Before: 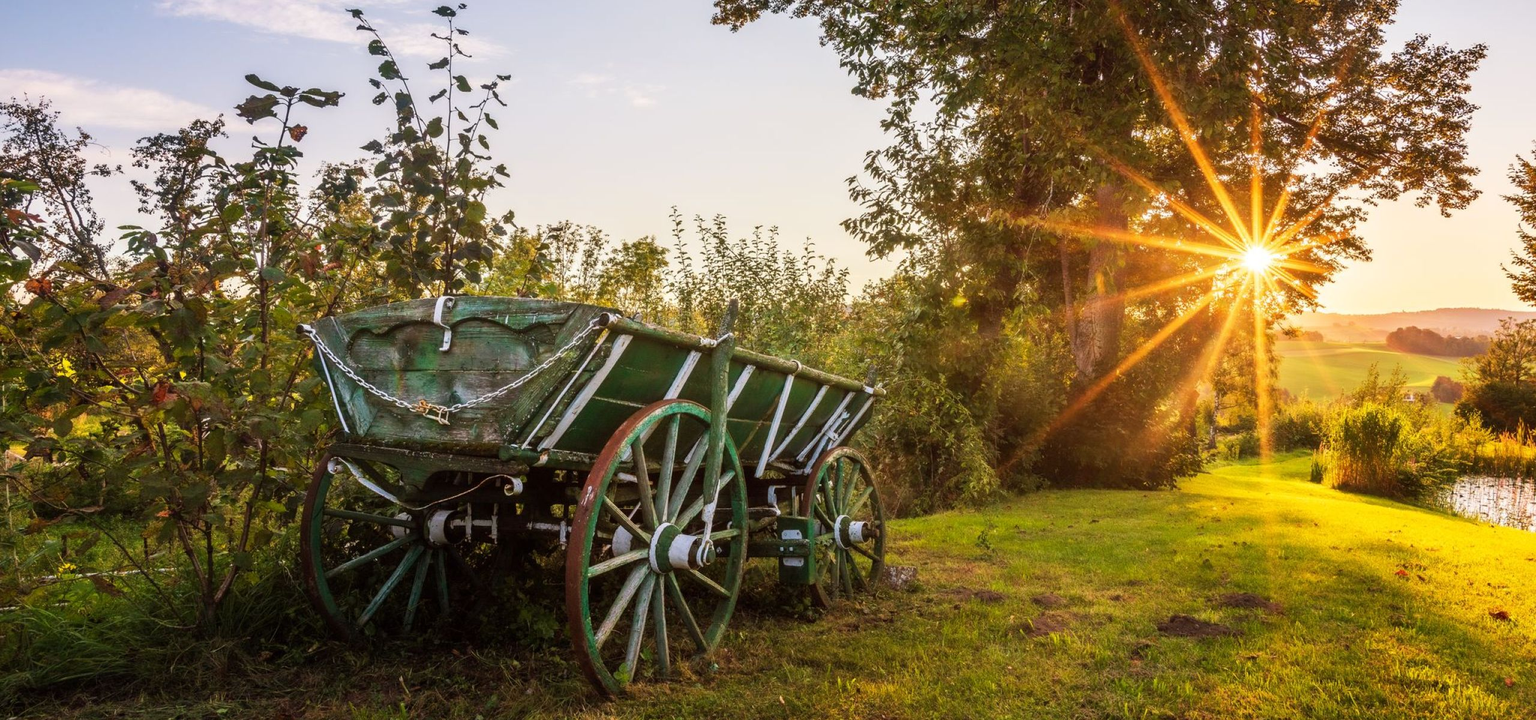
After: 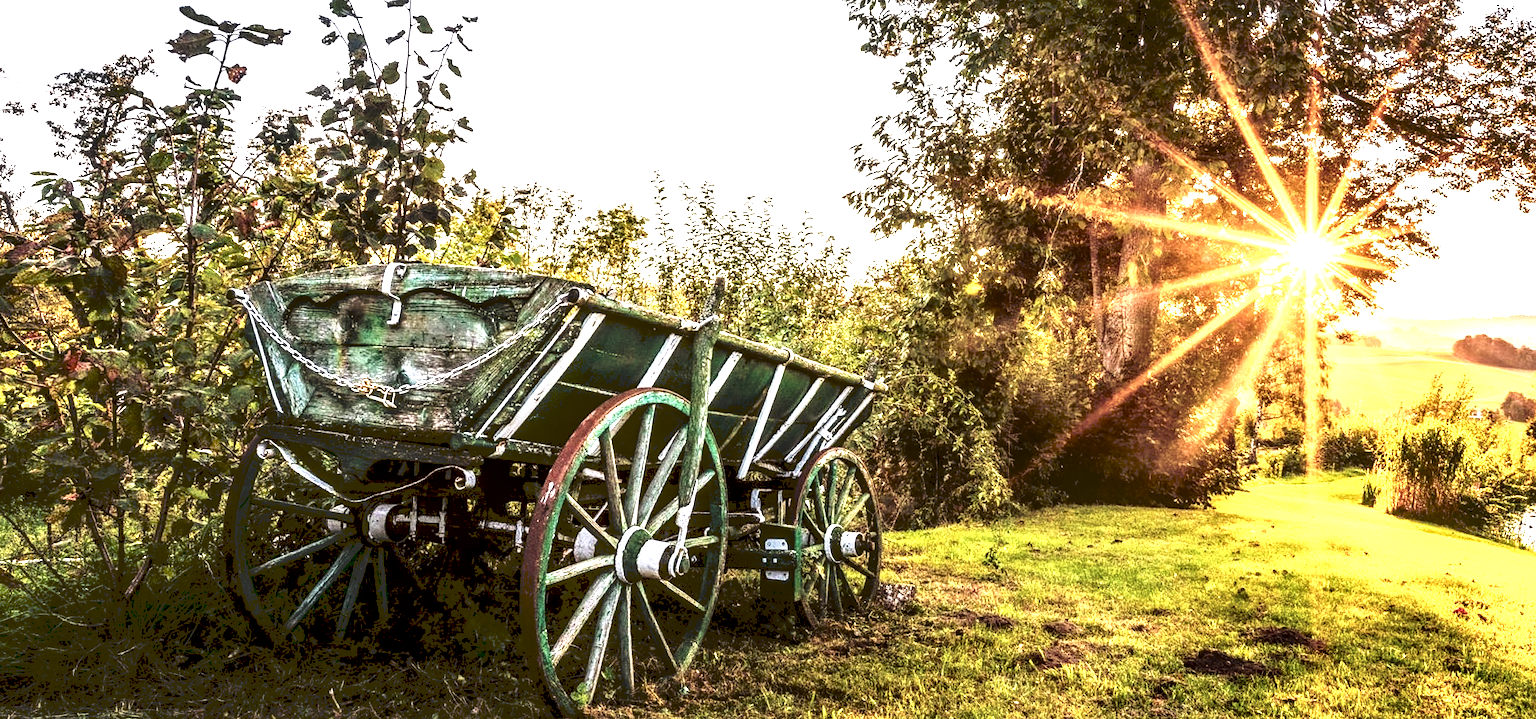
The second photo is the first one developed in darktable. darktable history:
levels: levels [0.044, 0.475, 0.791]
tone curve: curves: ch0 [(0, 0) (0.003, 0.277) (0.011, 0.277) (0.025, 0.279) (0.044, 0.282) (0.069, 0.286) (0.1, 0.289) (0.136, 0.294) (0.177, 0.318) (0.224, 0.345) (0.277, 0.379) (0.335, 0.425) (0.399, 0.481) (0.468, 0.542) (0.543, 0.594) (0.623, 0.662) (0.709, 0.731) (0.801, 0.792) (0.898, 0.851) (1, 1)], preserve colors none
filmic rgb: black relative exposure -6.59 EV, white relative exposure 4.71 EV, hardness 3.13, contrast 0.805
sharpen: amount 0.2
exposure: black level correction 0, exposure 1.198 EV, compensate exposure bias true, compensate highlight preservation false
contrast brightness saturation: contrast 0.22, brightness -0.19, saturation 0.24
crop and rotate: angle -1.96°, left 3.097%, top 4.154%, right 1.586%, bottom 0.529%
local contrast: highlights 19%, detail 186%
